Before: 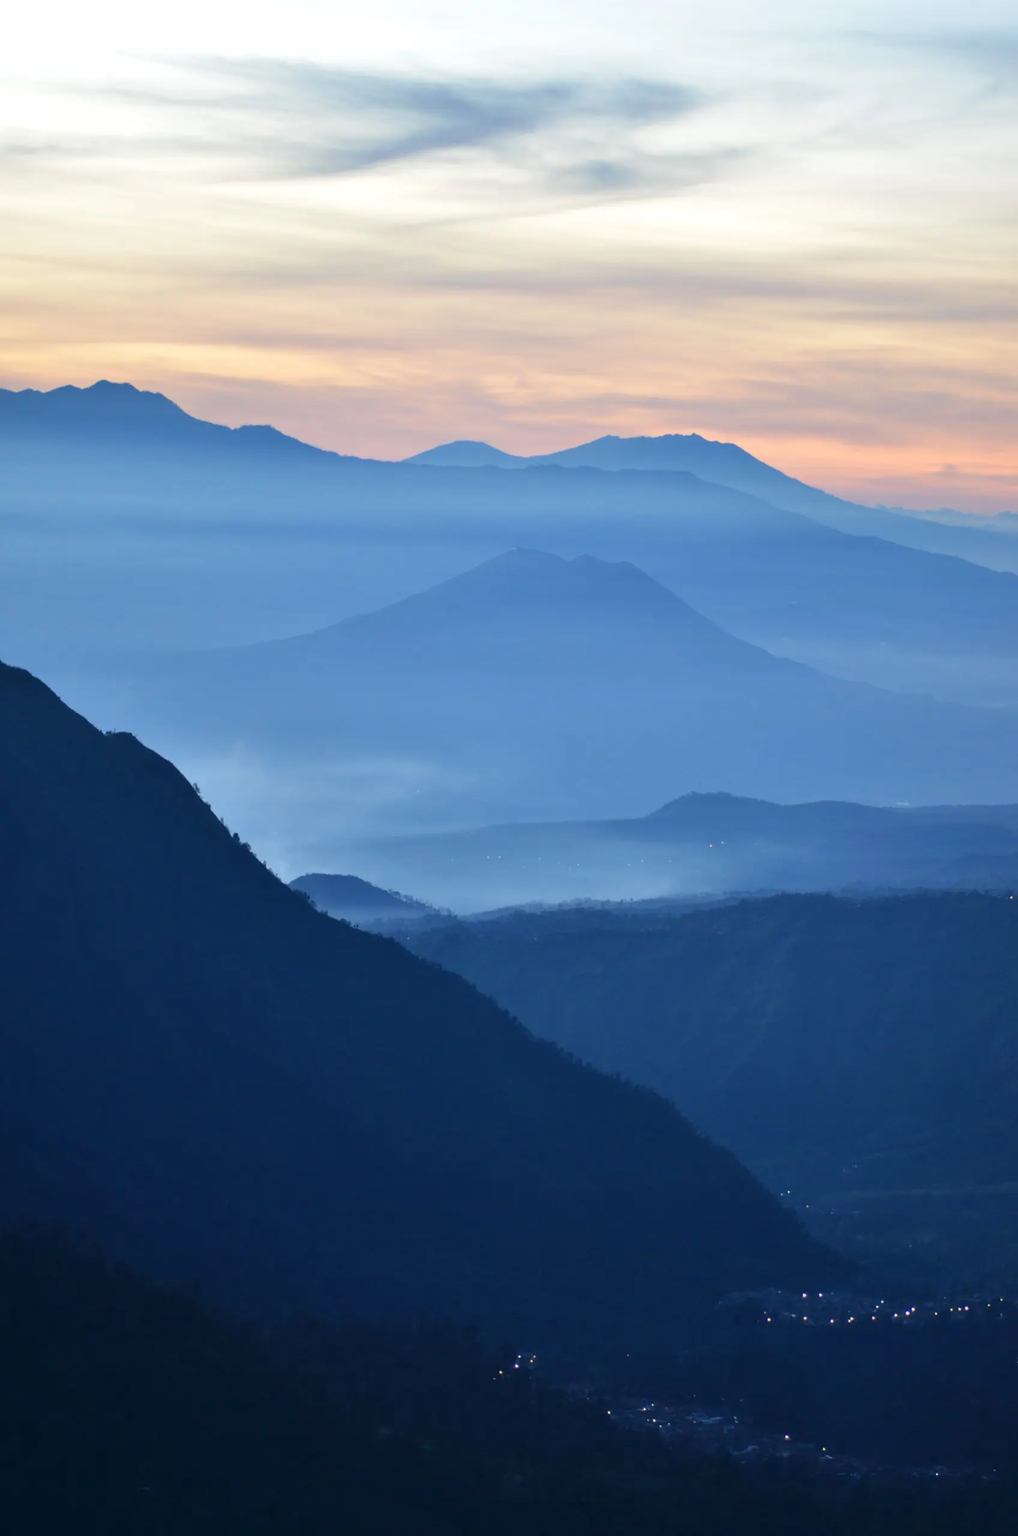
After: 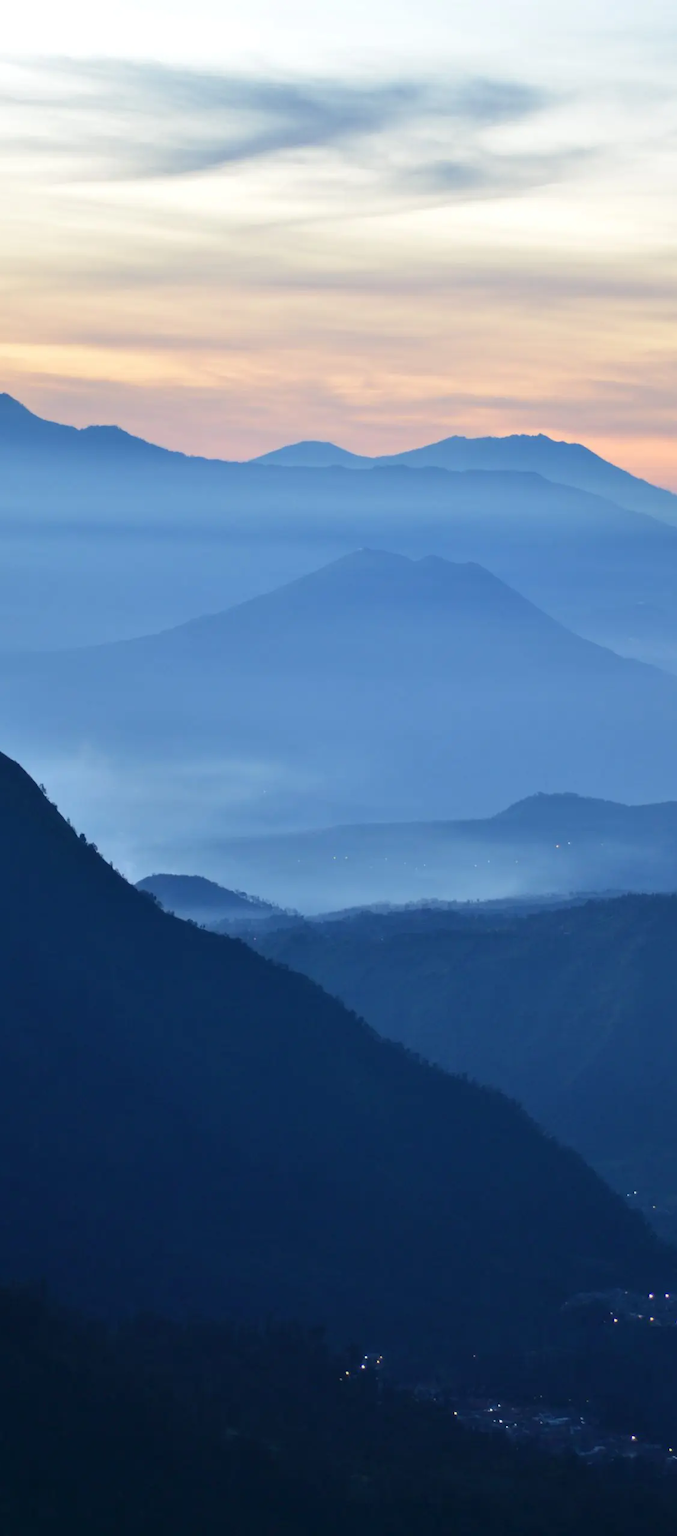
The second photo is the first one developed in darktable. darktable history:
crop and rotate: left 15.152%, right 18.241%
